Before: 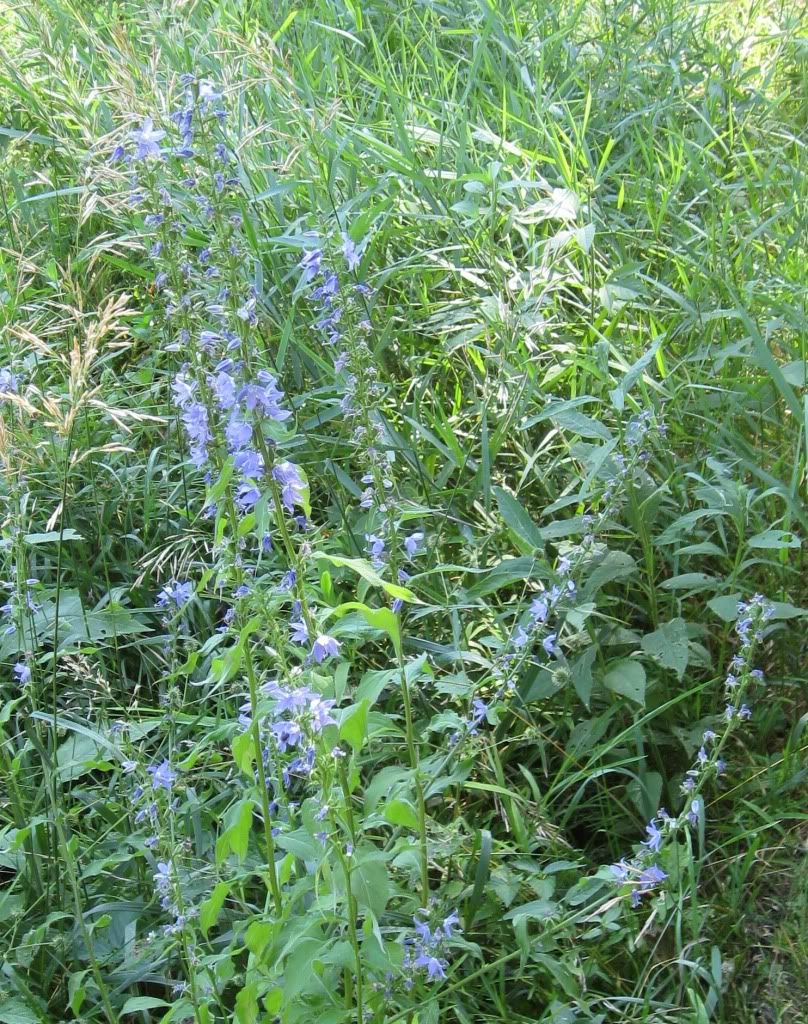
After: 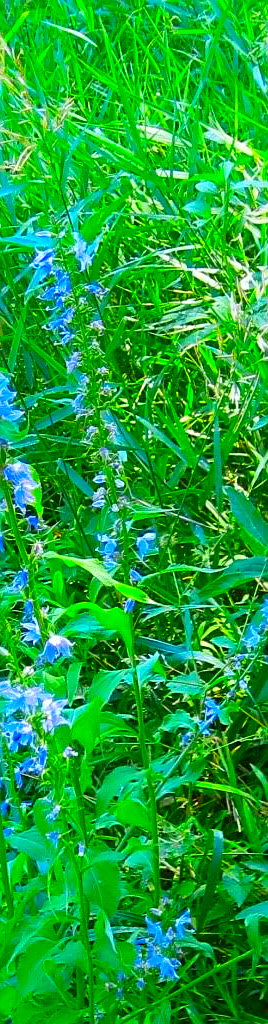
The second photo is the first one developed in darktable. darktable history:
color correction: highlights b* 0.006, saturation 3
sharpen: on, module defaults
crop: left 33.242%, right 33.569%
